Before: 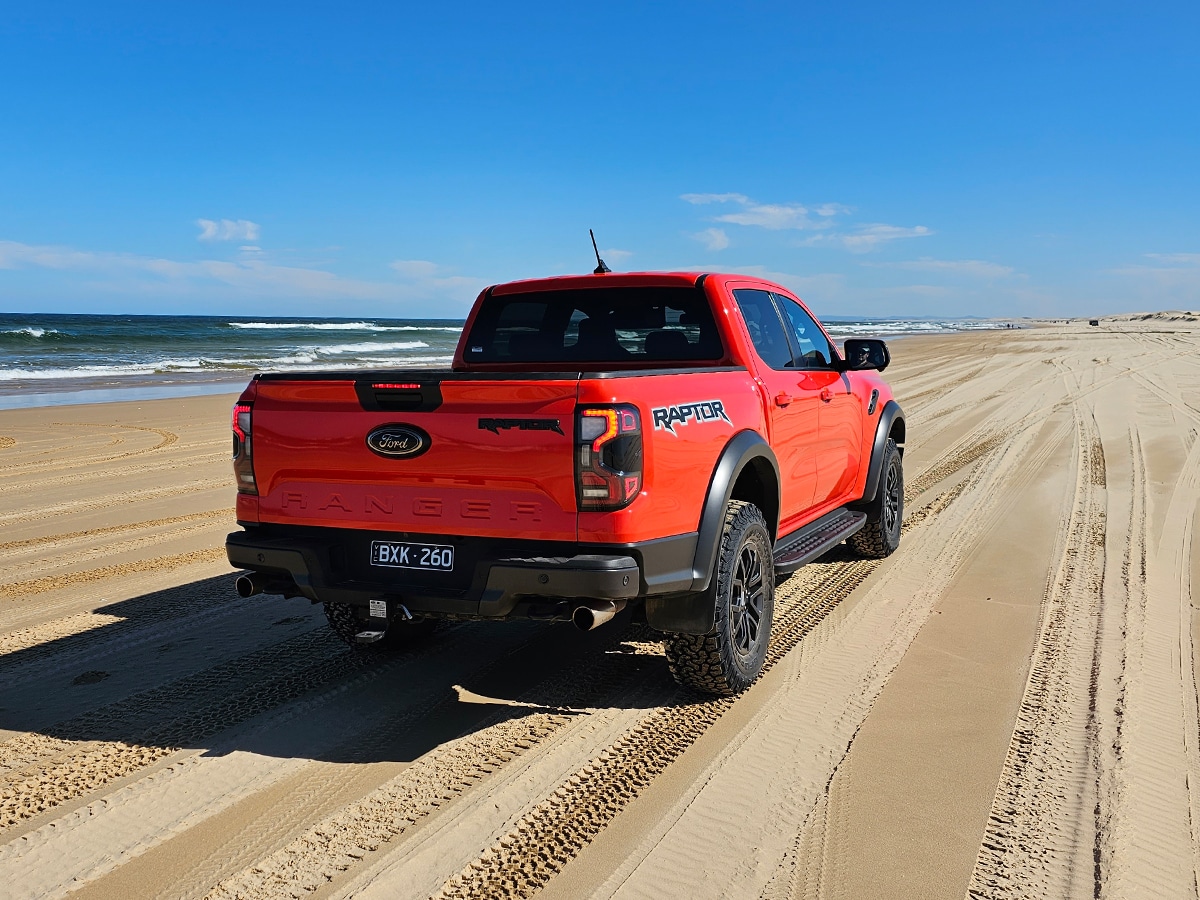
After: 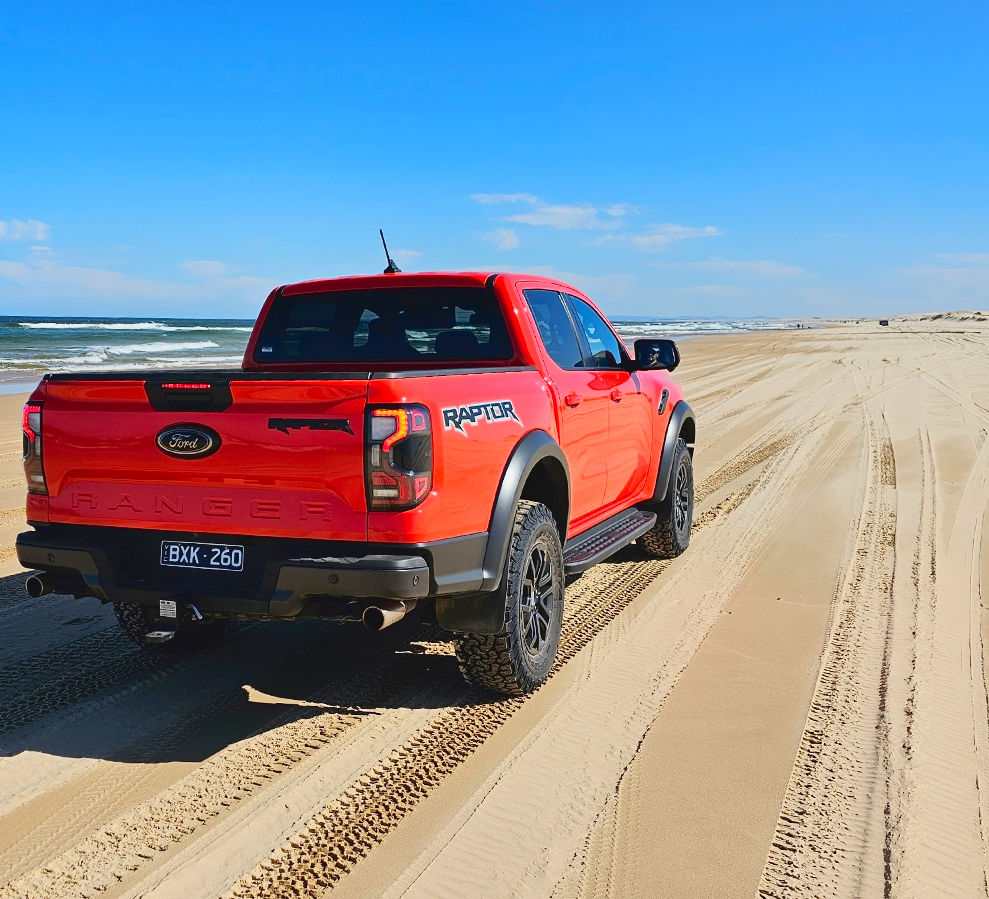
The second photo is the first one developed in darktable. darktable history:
white balance: emerald 1
crop: left 17.582%, bottom 0.031%
tone curve: curves: ch0 [(0, 0.047) (0.199, 0.263) (0.47, 0.555) (0.805, 0.839) (1, 0.962)], color space Lab, linked channels, preserve colors none
